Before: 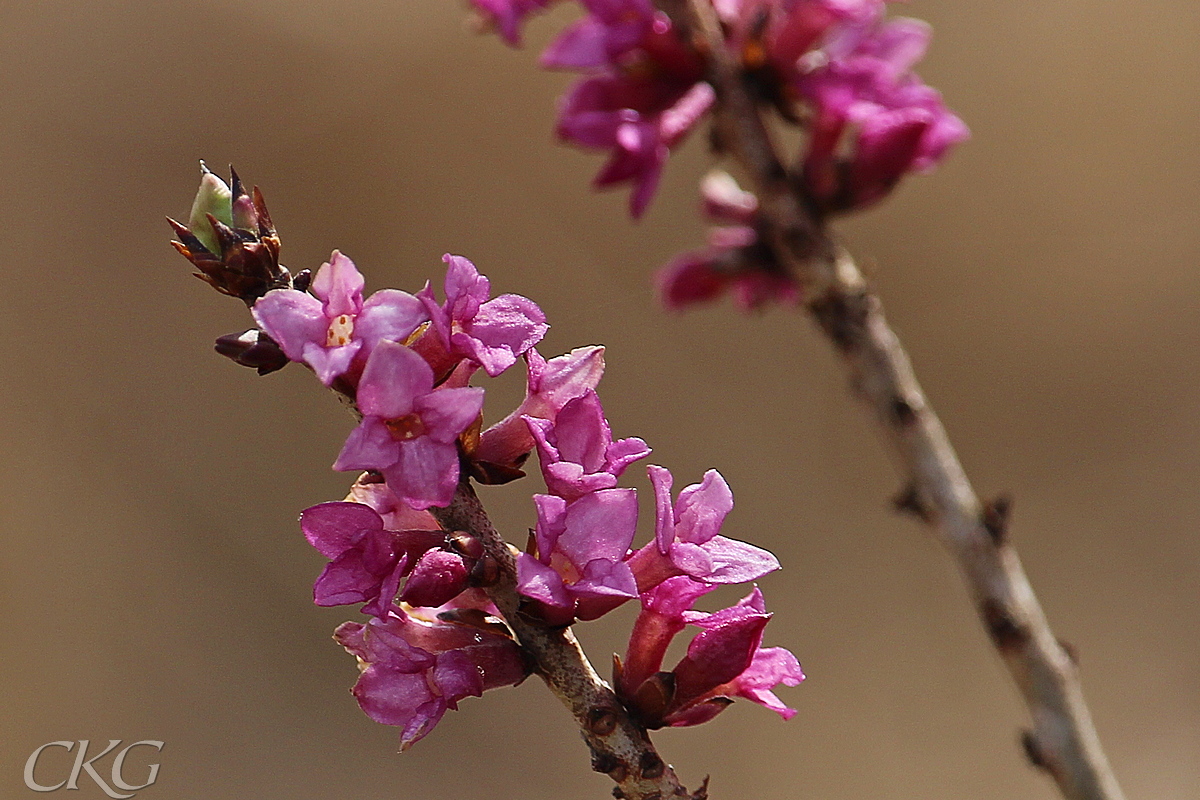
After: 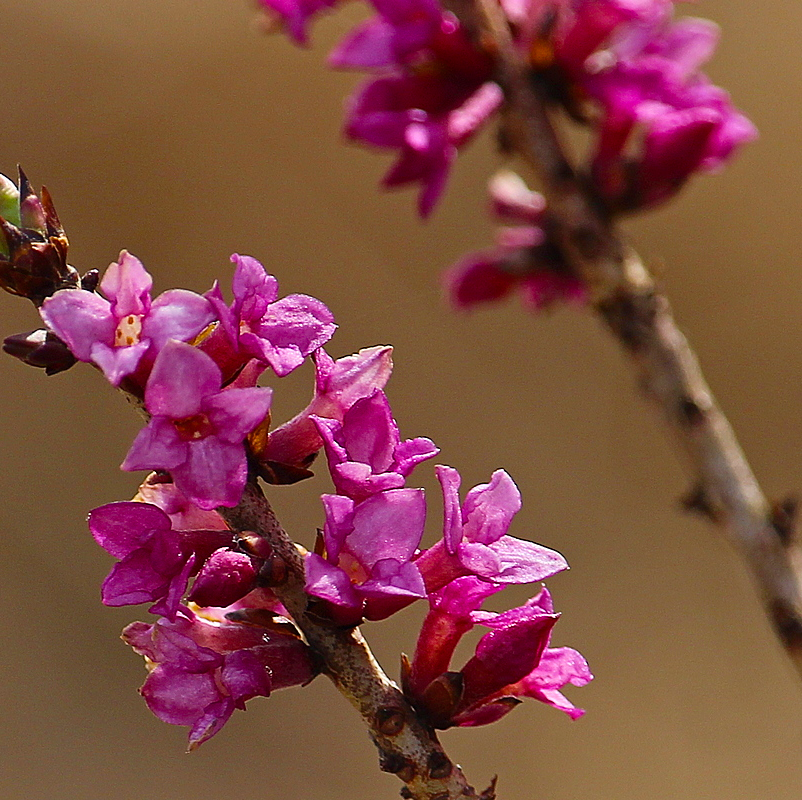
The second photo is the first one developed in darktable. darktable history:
crop and rotate: left 17.732%, right 15.423%
color balance rgb: perceptual saturation grading › global saturation 25%, global vibrance 20%
